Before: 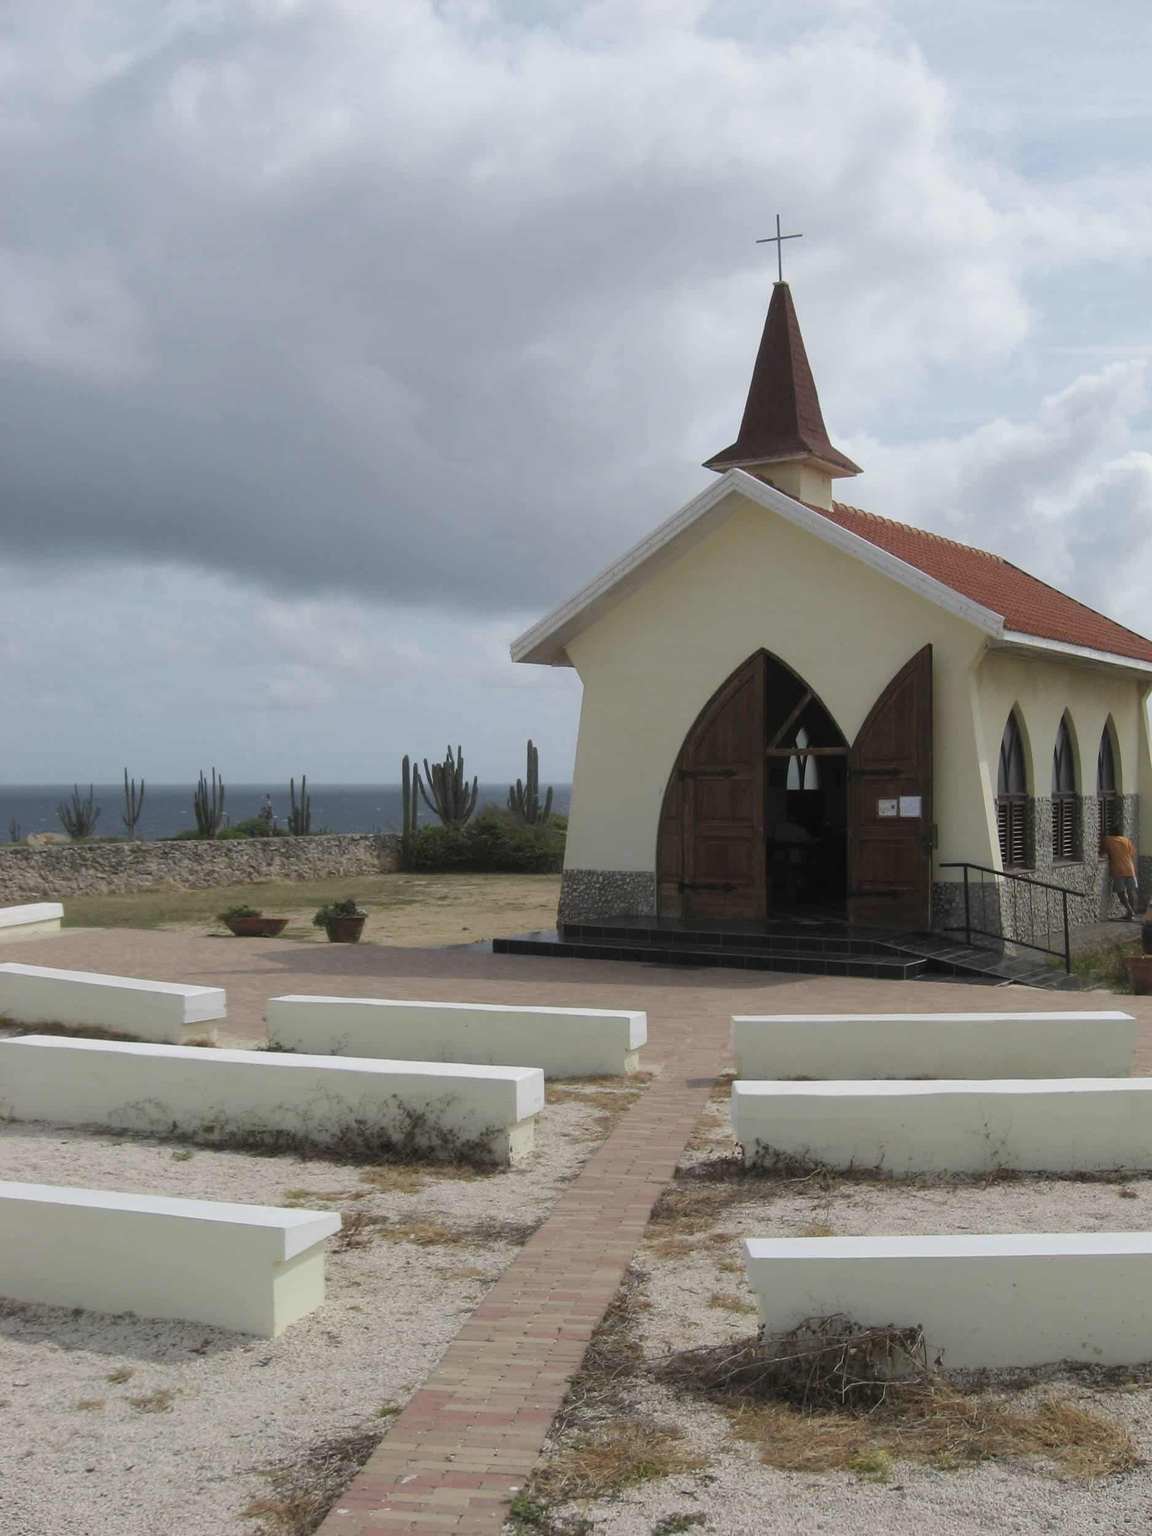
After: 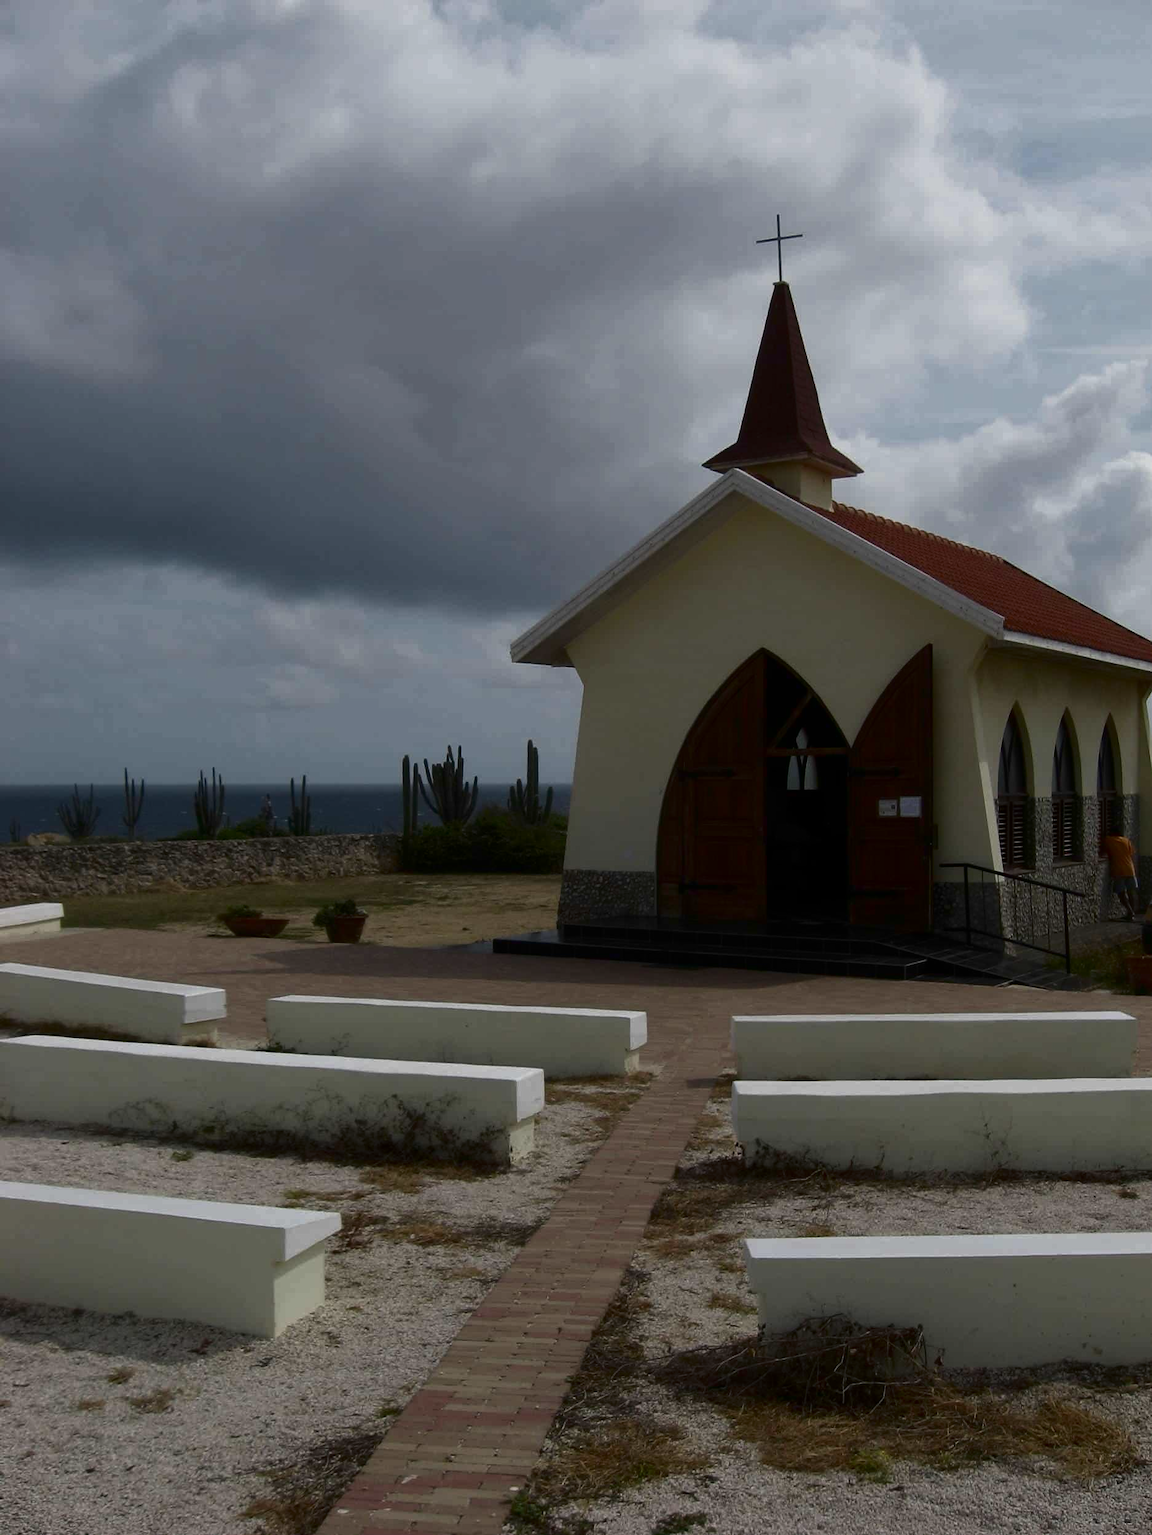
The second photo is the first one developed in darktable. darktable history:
contrast brightness saturation: brightness -0.517
